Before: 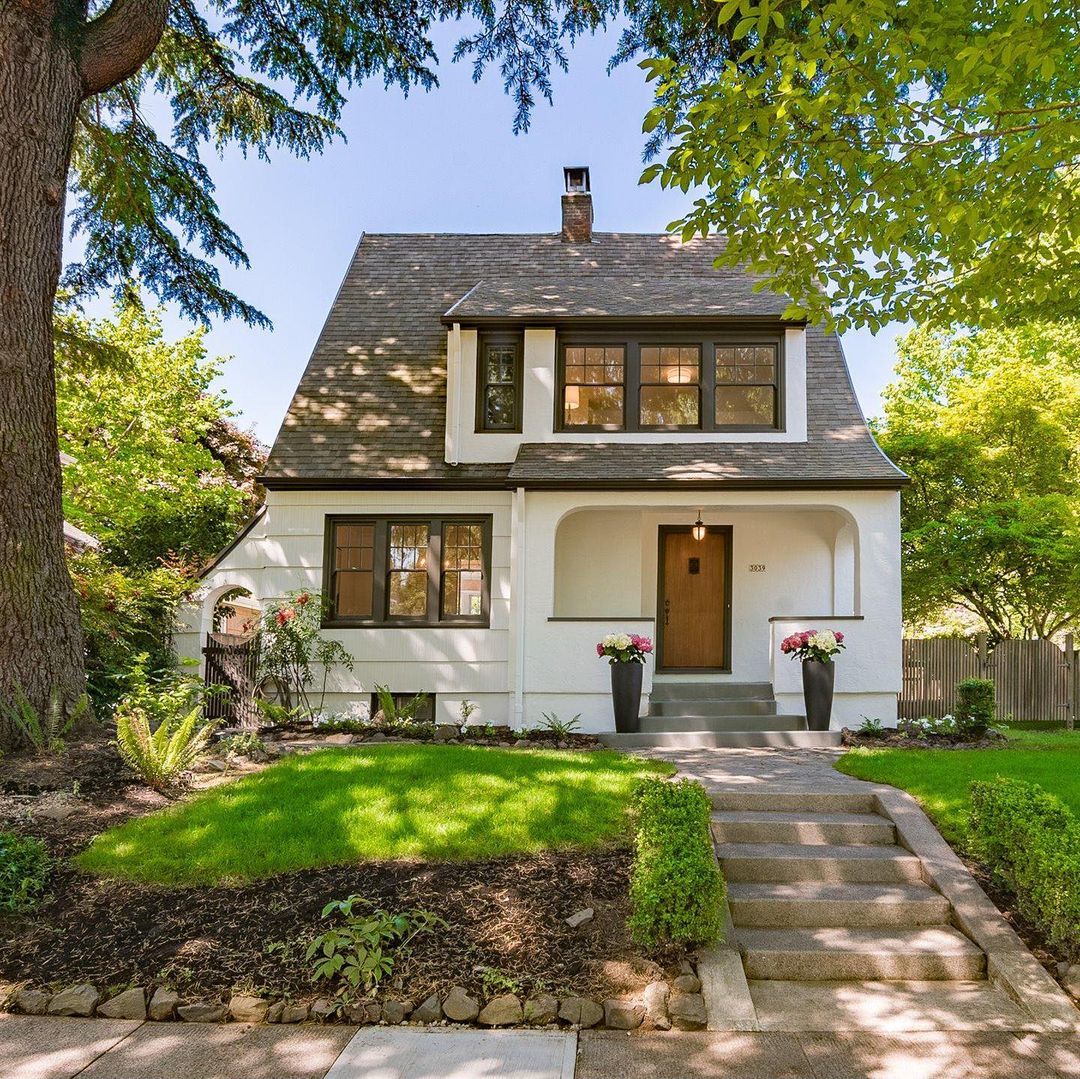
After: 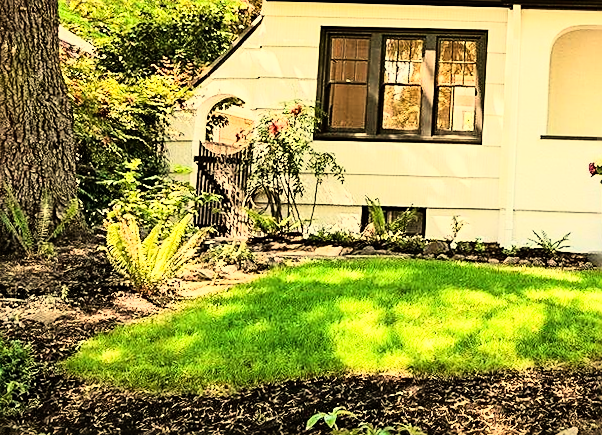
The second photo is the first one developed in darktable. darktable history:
white balance: red 1.08, blue 0.791
crop: top 44.483%, right 43.593%, bottom 12.892%
rotate and perspective: rotation 1.57°, crop left 0.018, crop right 0.982, crop top 0.039, crop bottom 0.961
rgb curve: curves: ch0 [(0, 0) (0.21, 0.15) (0.24, 0.21) (0.5, 0.75) (0.75, 0.96) (0.89, 0.99) (1, 1)]; ch1 [(0, 0.02) (0.21, 0.13) (0.25, 0.2) (0.5, 0.67) (0.75, 0.9) (0.89, 0.97) (1, 1)]; ch2 [(0, 0.02) (0.21, 0.13) (0.25, 0.2) (0.5, 0.67) (0.75, 0.9) (0.89, 0.97) (1, 1)], compensate middle gray true
sharpen: on, module defaults
